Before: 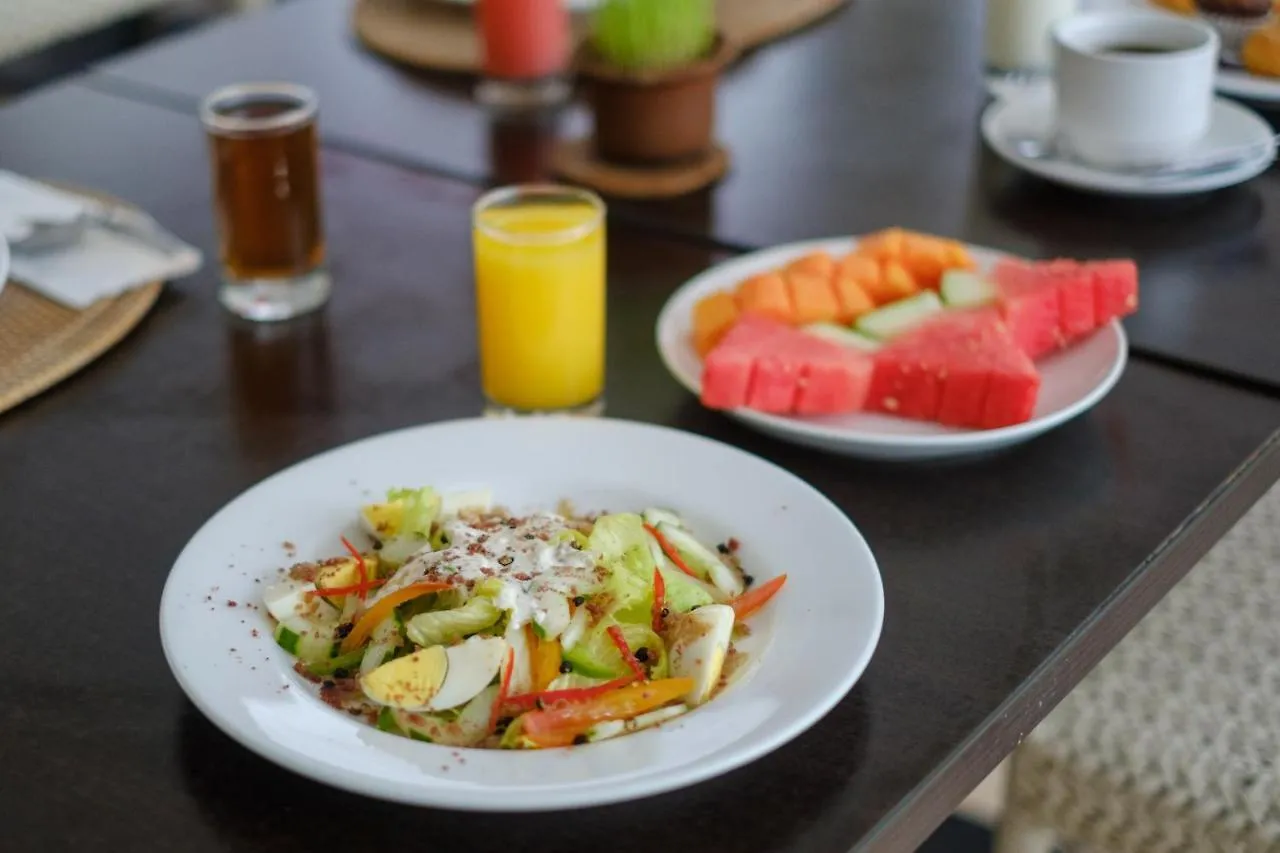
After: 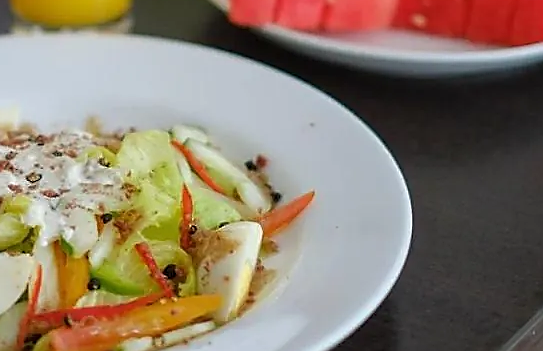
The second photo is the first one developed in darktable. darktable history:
crop: left 36.931%, top 44.943%, right 20.636%, bottom 13.868%
sharpen: radius 1.411, amount 1.25, threshold 0.688
